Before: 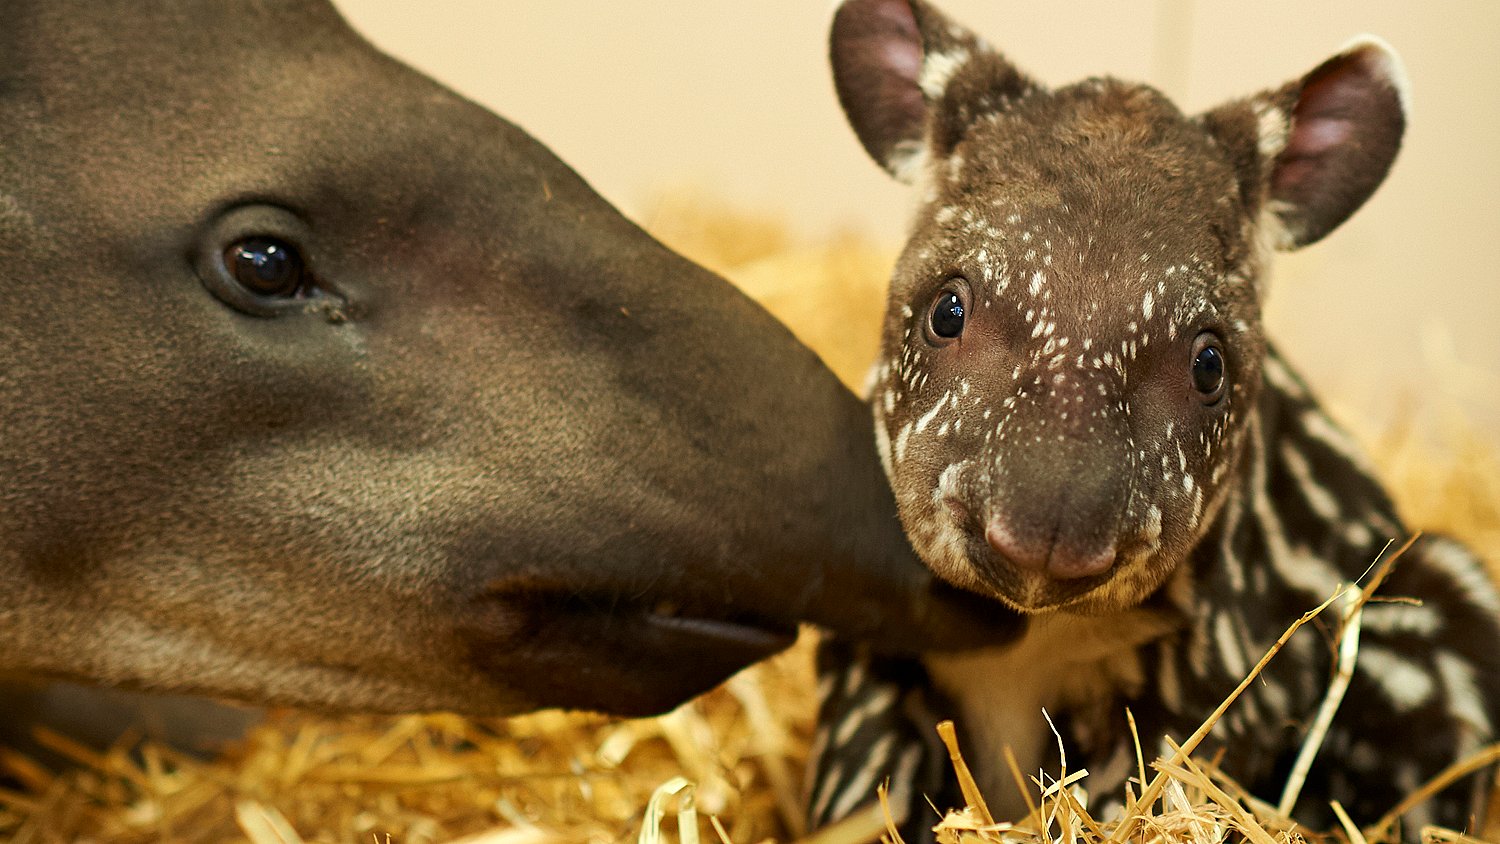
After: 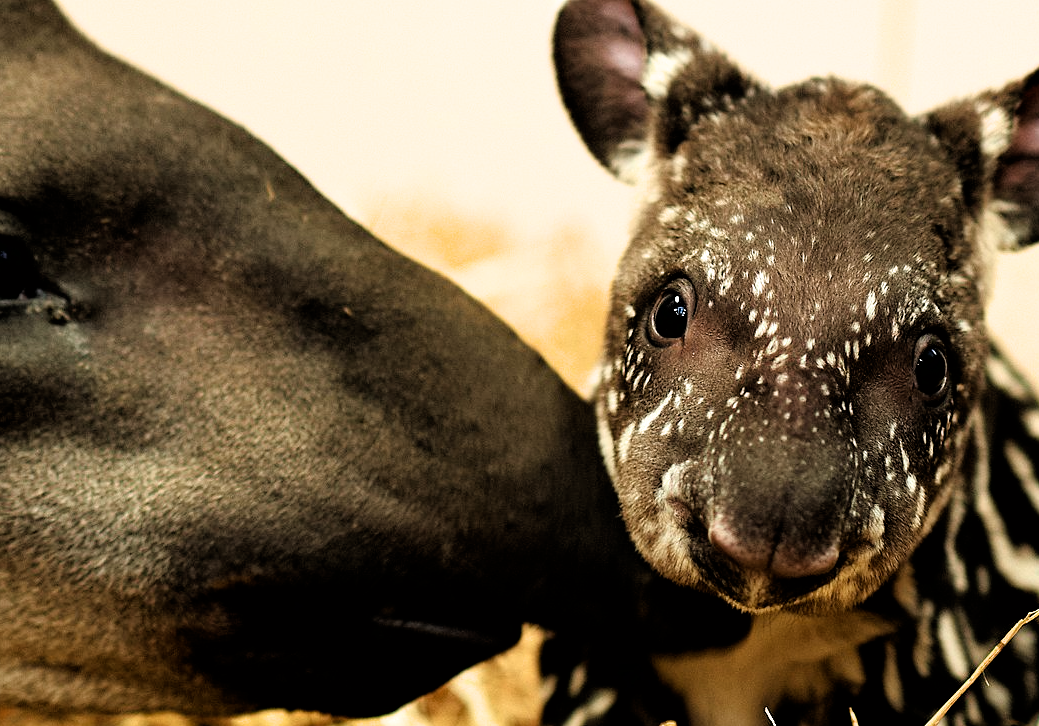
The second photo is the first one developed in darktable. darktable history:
white balance: emerald 1
crop: left 18.479%, right 12.2%, bottom 13.971%
filmic rgb: black relative exposure -3.57 EV, white relative exposure 2.29 EV, hardness 3.41
